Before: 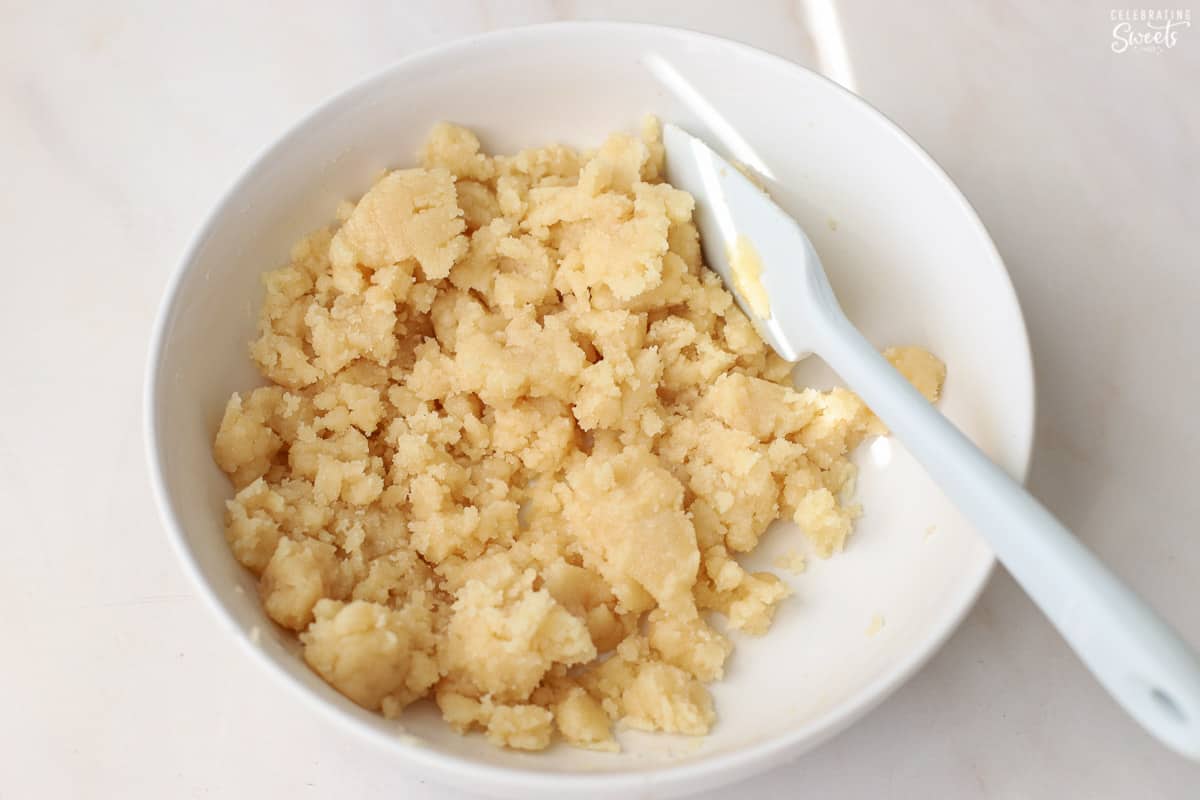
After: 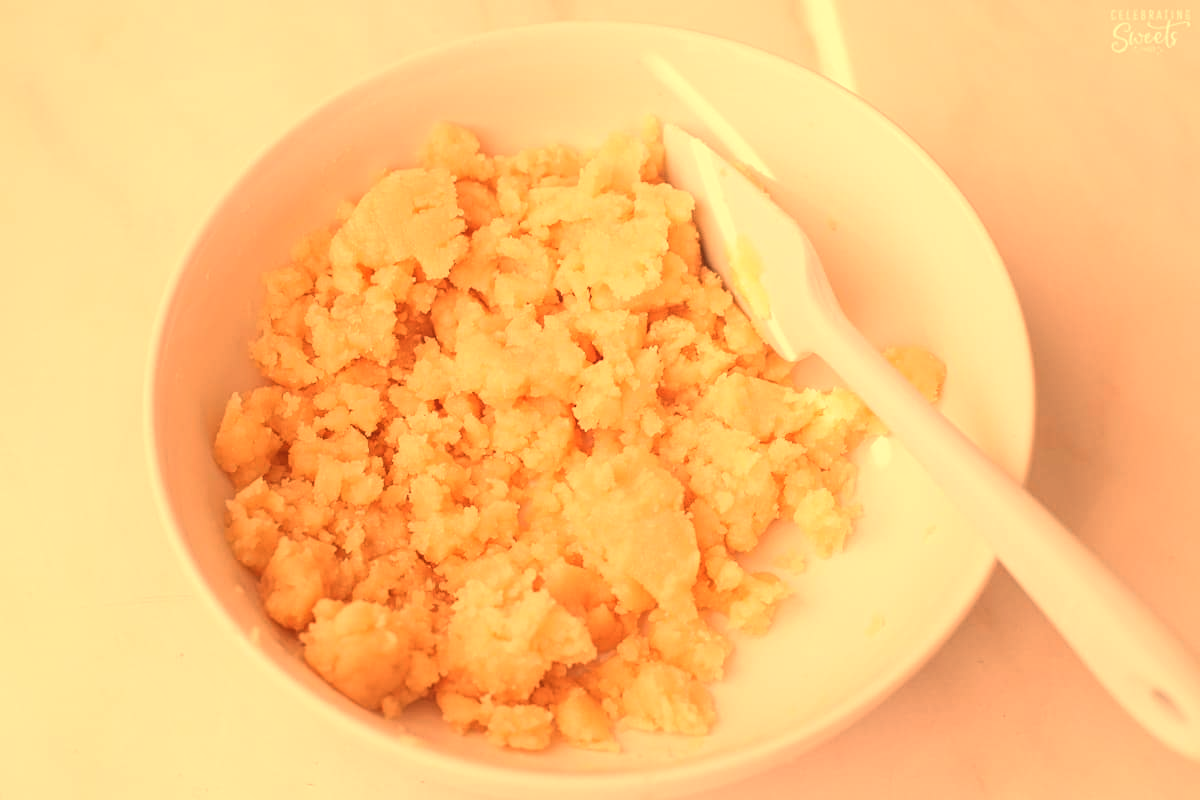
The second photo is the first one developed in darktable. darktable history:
white balance: red 1.467, blue 0.684
contrast equalizer: y [[0.439, 0.44, 0.442, 0.457, 0.493, 0.498], [0.5 ×6], [0.5 ×6], [0 ×6], [0 ×6]], mix 0.59
rgb curve: curves: ch0 [(0, 0) (0.093, 0.159) (0.241, 0.265) (0.414, 0.42) (1, 1)], compensate middle gray true, preserve colors basic power
